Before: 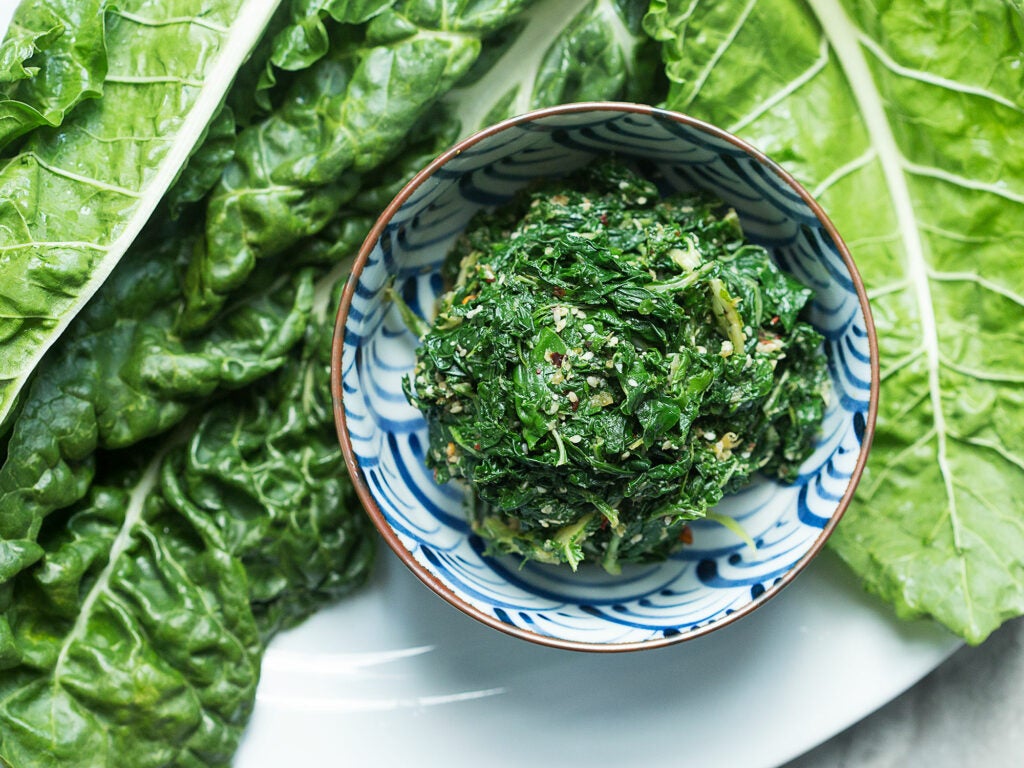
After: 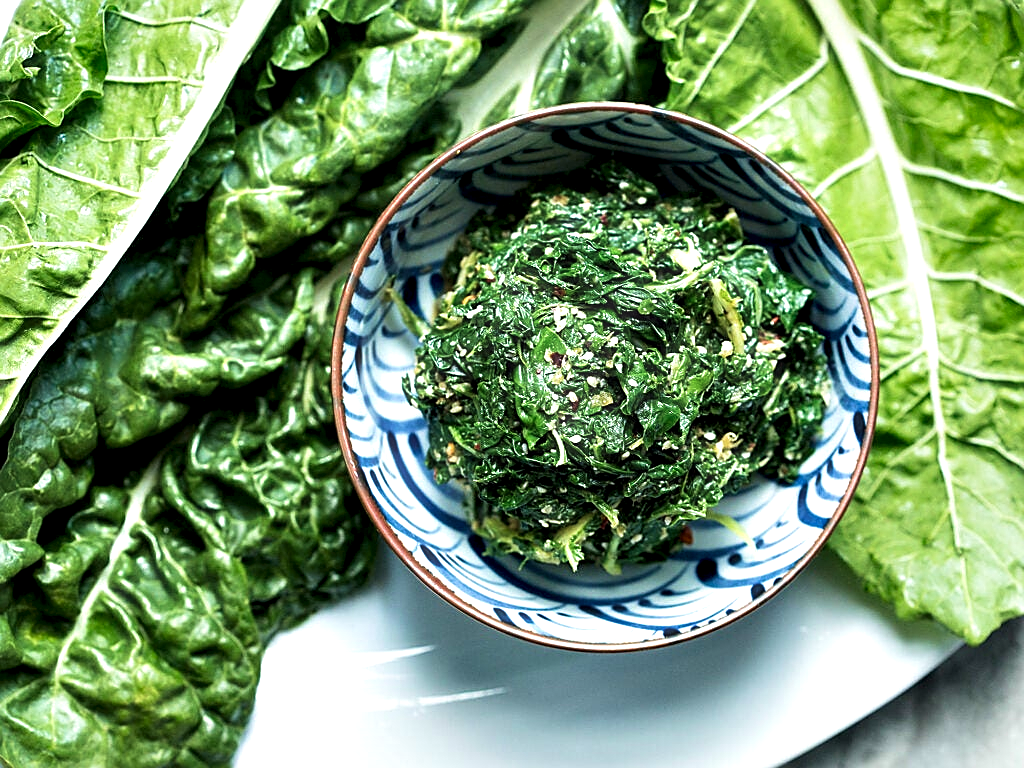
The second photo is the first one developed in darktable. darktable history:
haze removal: strength -0.105, adaptive false
sharpen: on, module defaults
velvia: on, module defaults
contrast equalizer: y [[0.6 ×6], [0.55 ×6], [0 ×6], [0 ×6], [0 ×6]]
